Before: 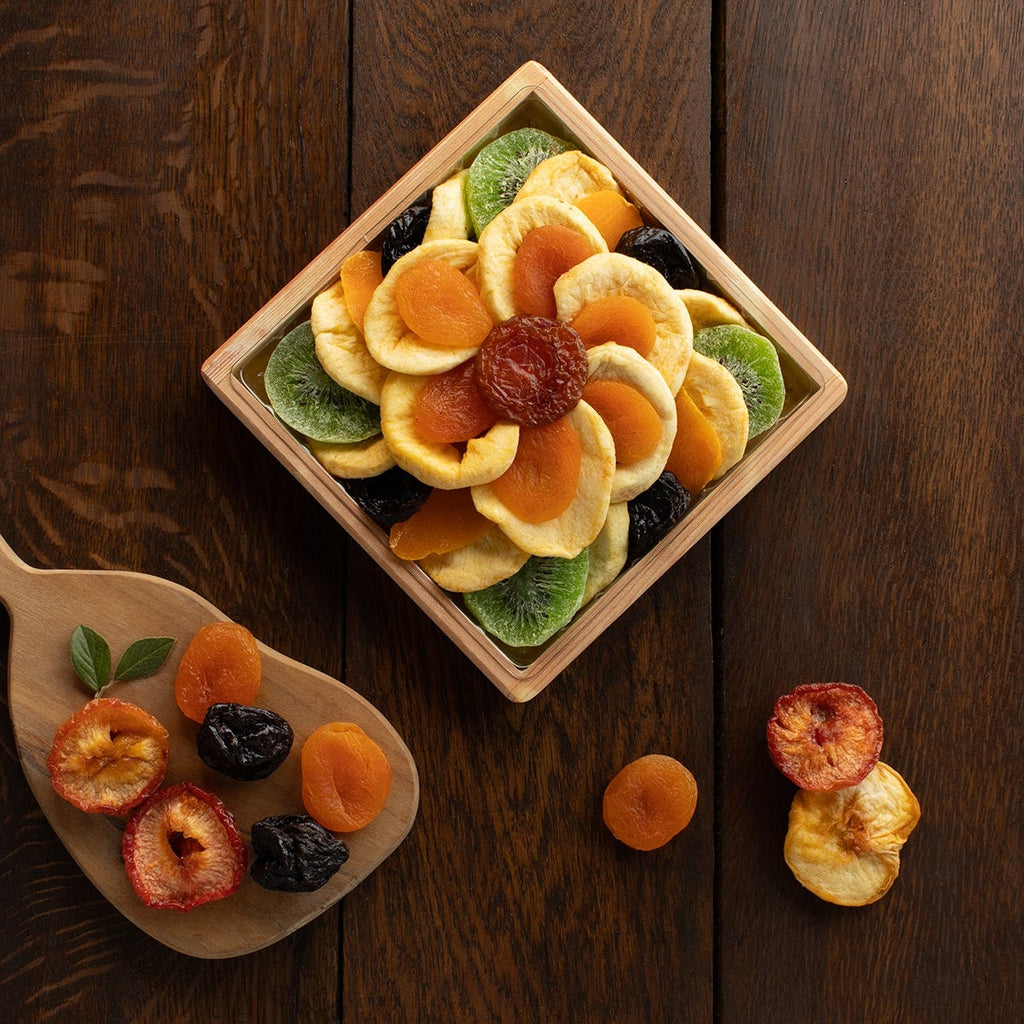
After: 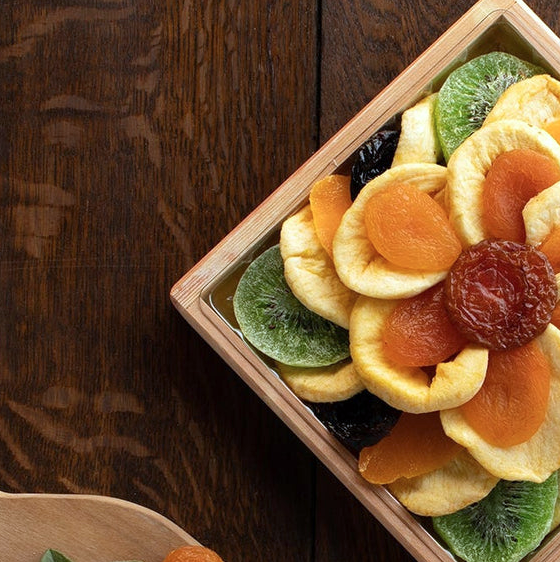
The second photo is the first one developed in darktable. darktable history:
exposure: exposure 0.15 EV, compensate highlight preservation false
color calibration: x 0.37, y 0.382, temperature 4313.32 K
crop and rotate: left 3.047%, top 7.509%, right 42.236%, bottom 37.598%
levels: mode automatic, black 0.023%, white 99.97%, levels [0.062, 0.494, 0.925]
